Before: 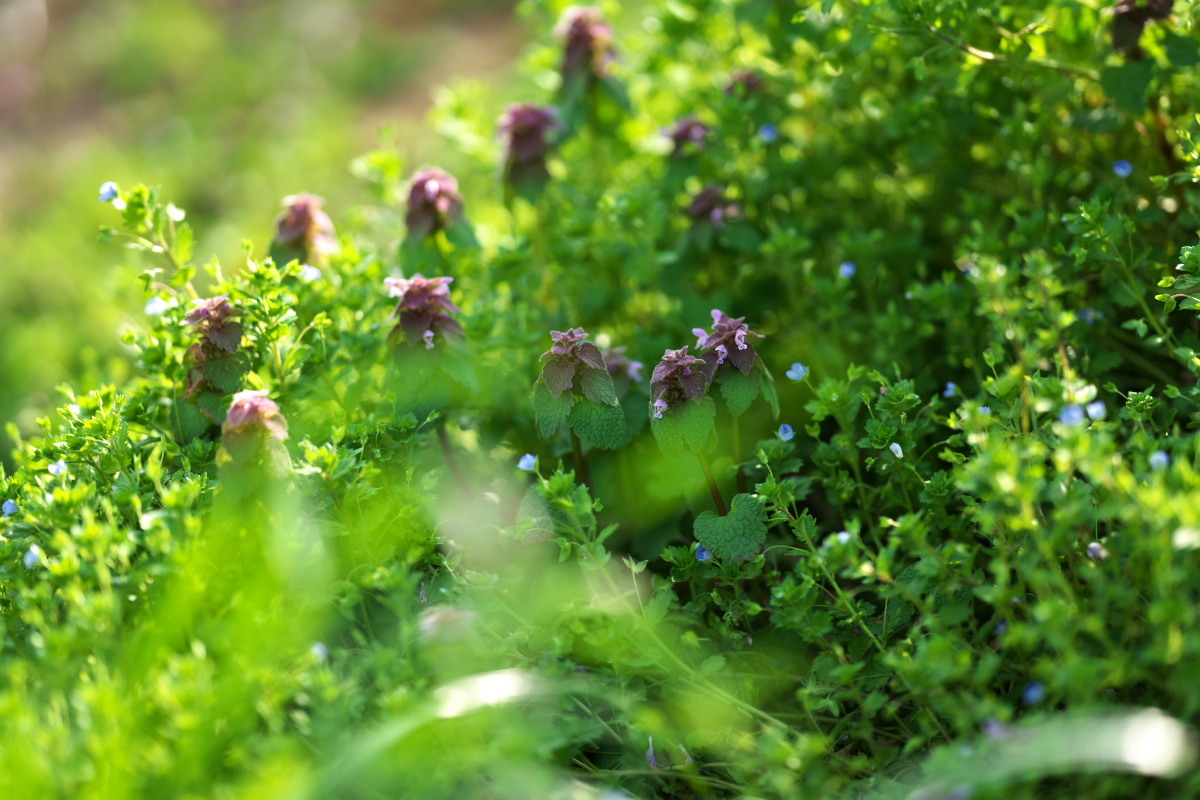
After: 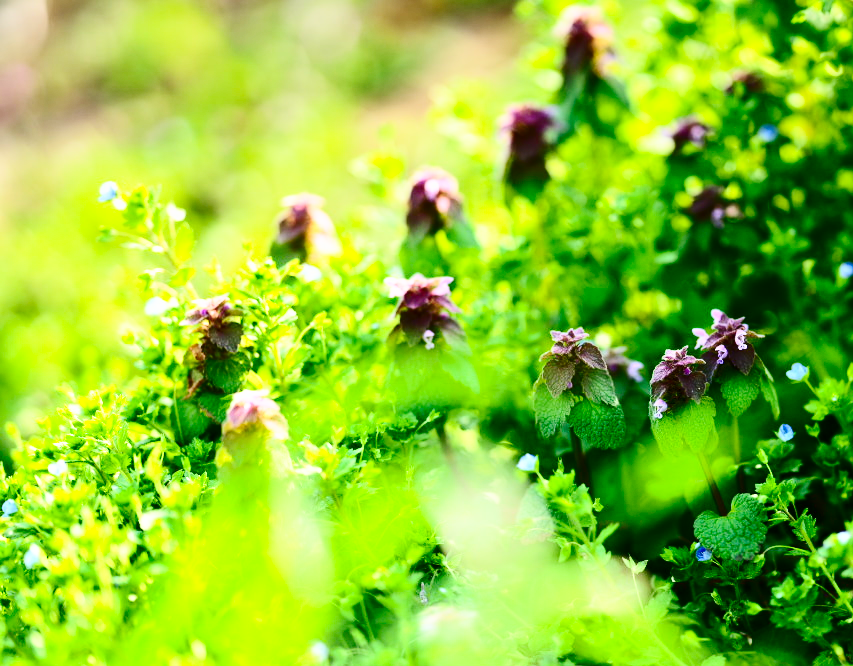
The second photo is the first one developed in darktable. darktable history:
crop: right 28.885%, bottom 16.626%
base curve: curves: ch0 [(0, 0) (0.028, 0.03) (0.121, 0.232) (0.46, 0.748) (0.859, 0.968) (1, 1)], preserve colors none
graduated density: on, module defaults
contrast brightness saturation: contrast 0.4, brightness 0.05, saturation 0.25
